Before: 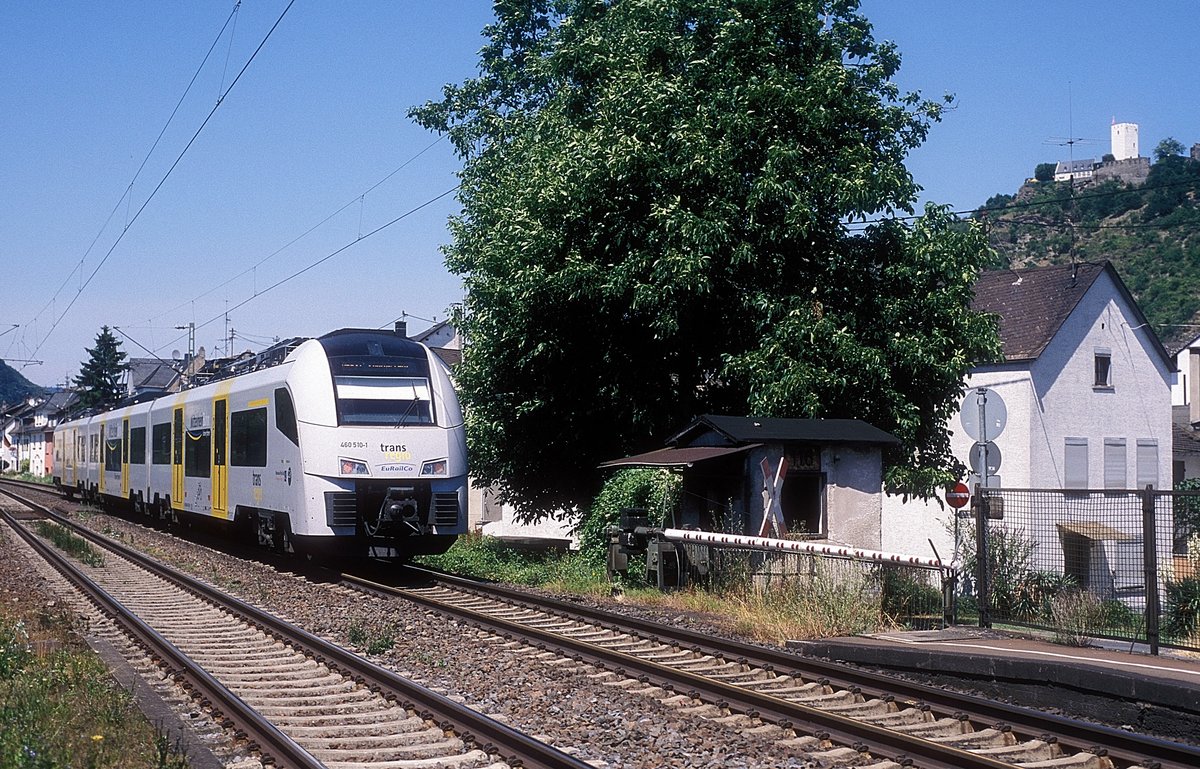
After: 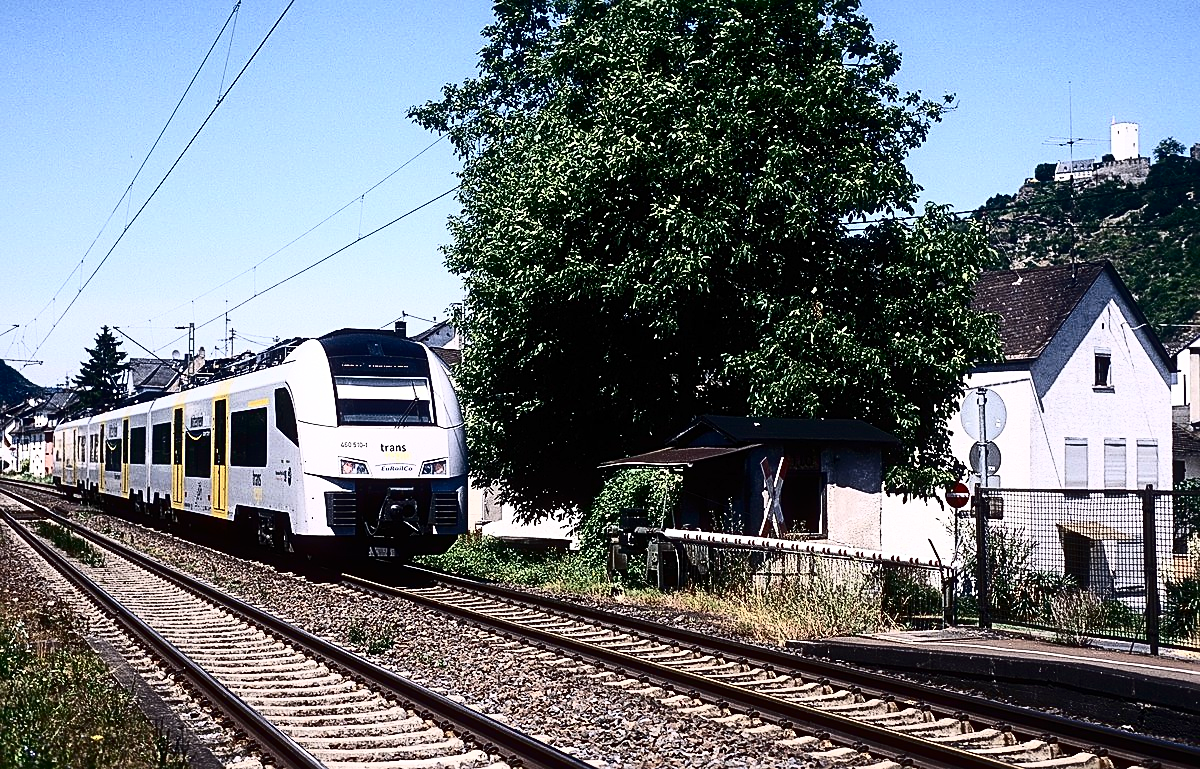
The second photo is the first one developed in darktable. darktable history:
sharpen: radius 2.762
tone curve: curves: ch0 [(0, 0) (0.003, 0.004) (0.011, 0.006) (0.025, 0.008) (0.044, 0.012) (0.069, 0.017) (0.1, 0.021) (0.136, 0.029) (0.177, 0.043) (0.224, 0.062) (0.277, 0.108) (0.335, 0.166) (0.399, 0.301) (0.468, 0.467) (0.543, 0.64) (0.623, 0.803) (0.709, 0.908) (0.801, 0.969) (0.898, 0.988) (1, 1)], color space Lab, independent channels, preserve colors none
